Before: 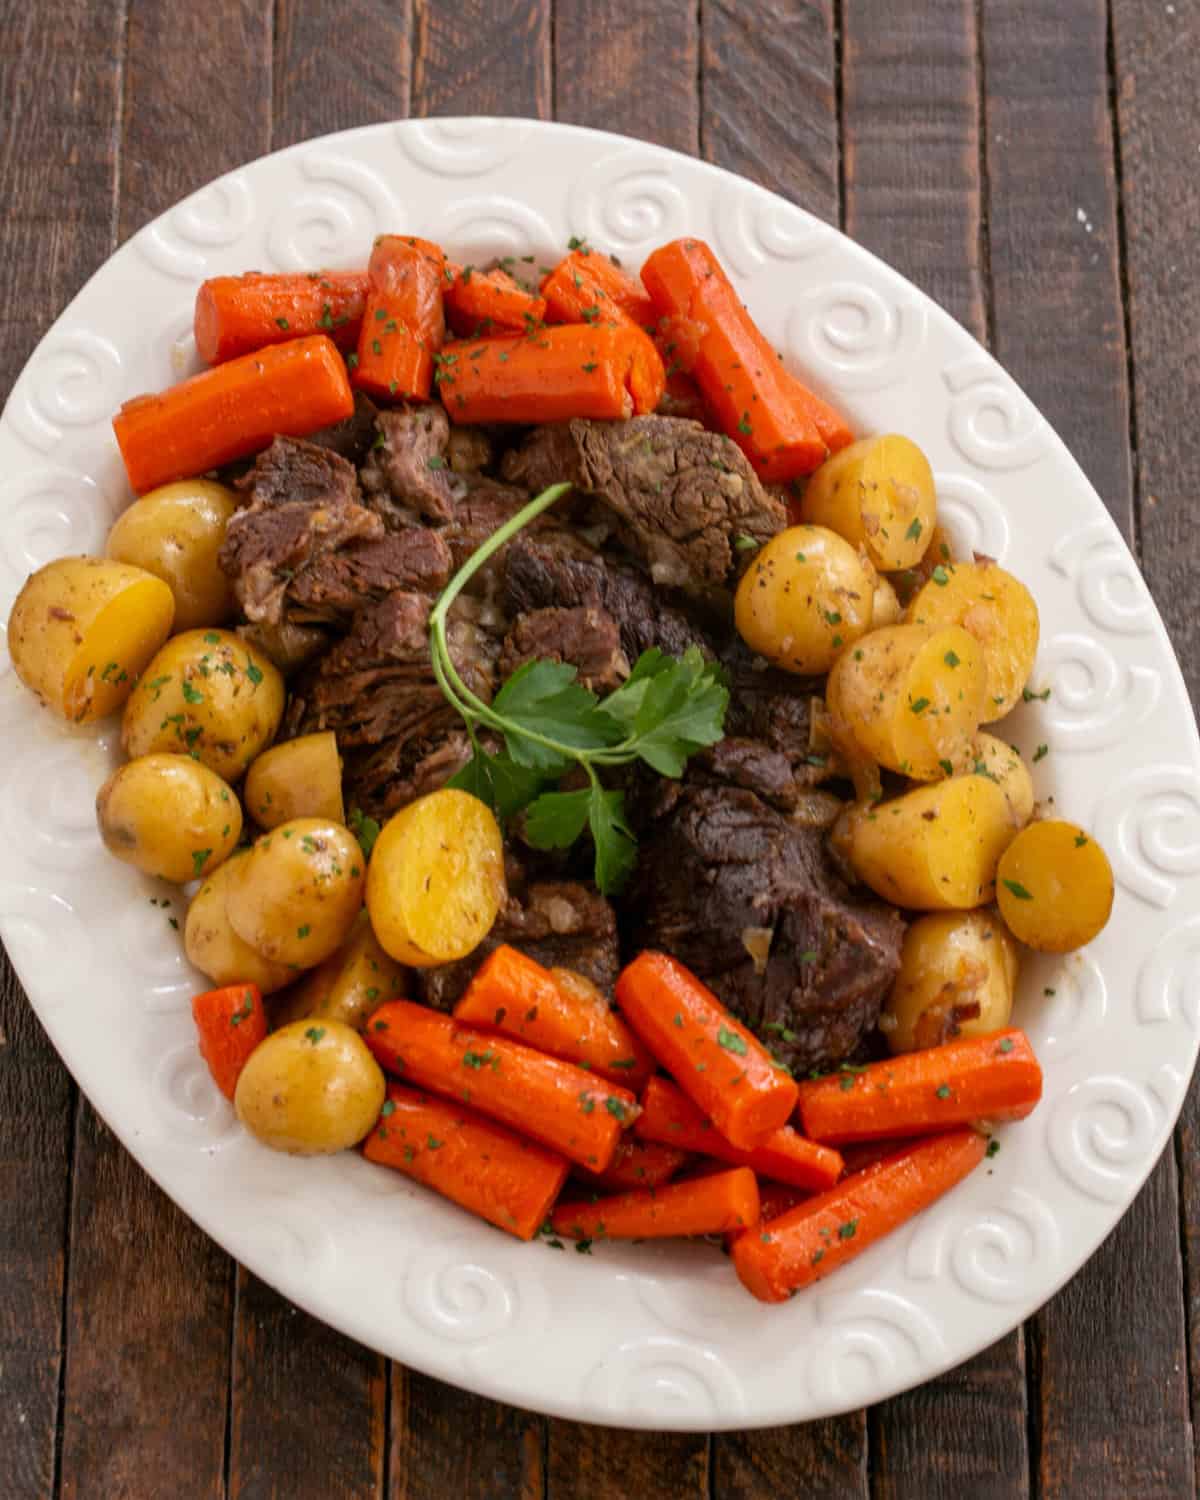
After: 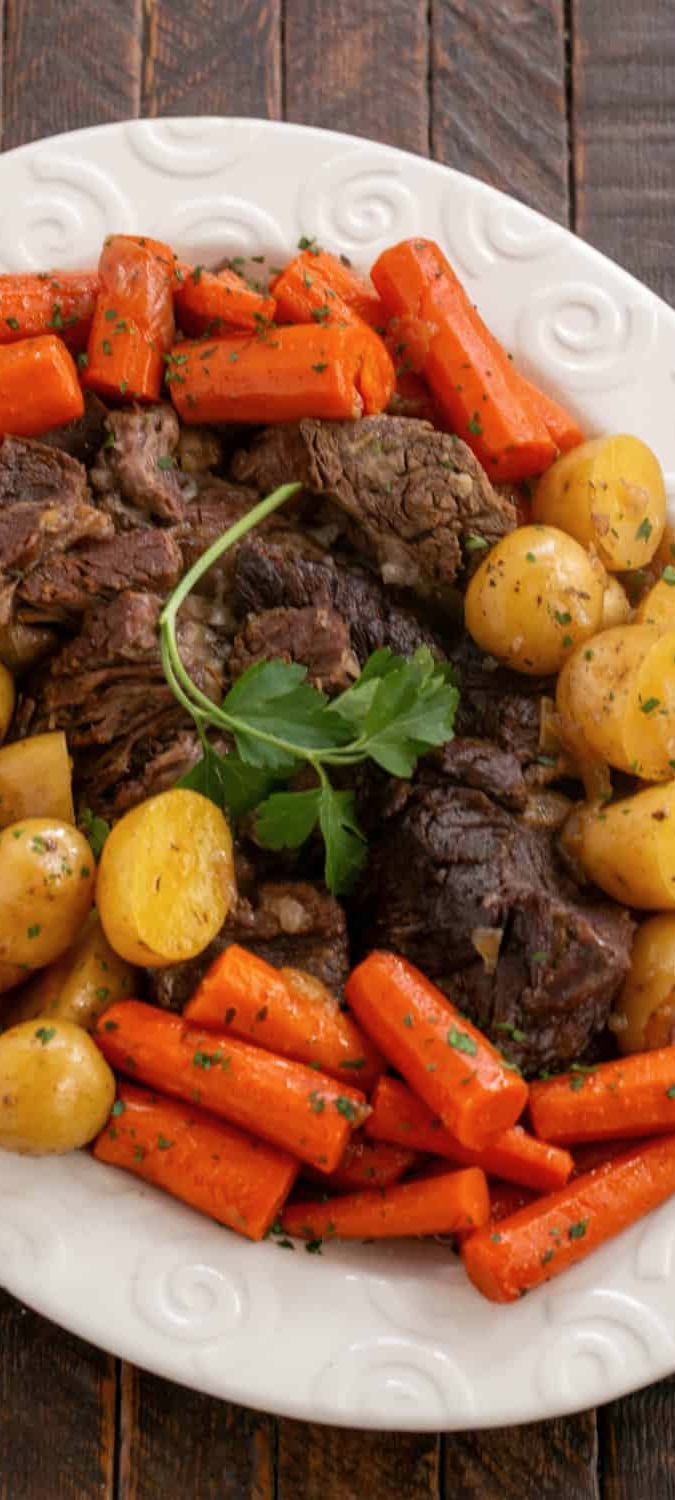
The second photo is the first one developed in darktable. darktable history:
crop and rotate: left 22.516%, right 21.234%
contrast brightness saturation: saturation -0.05
